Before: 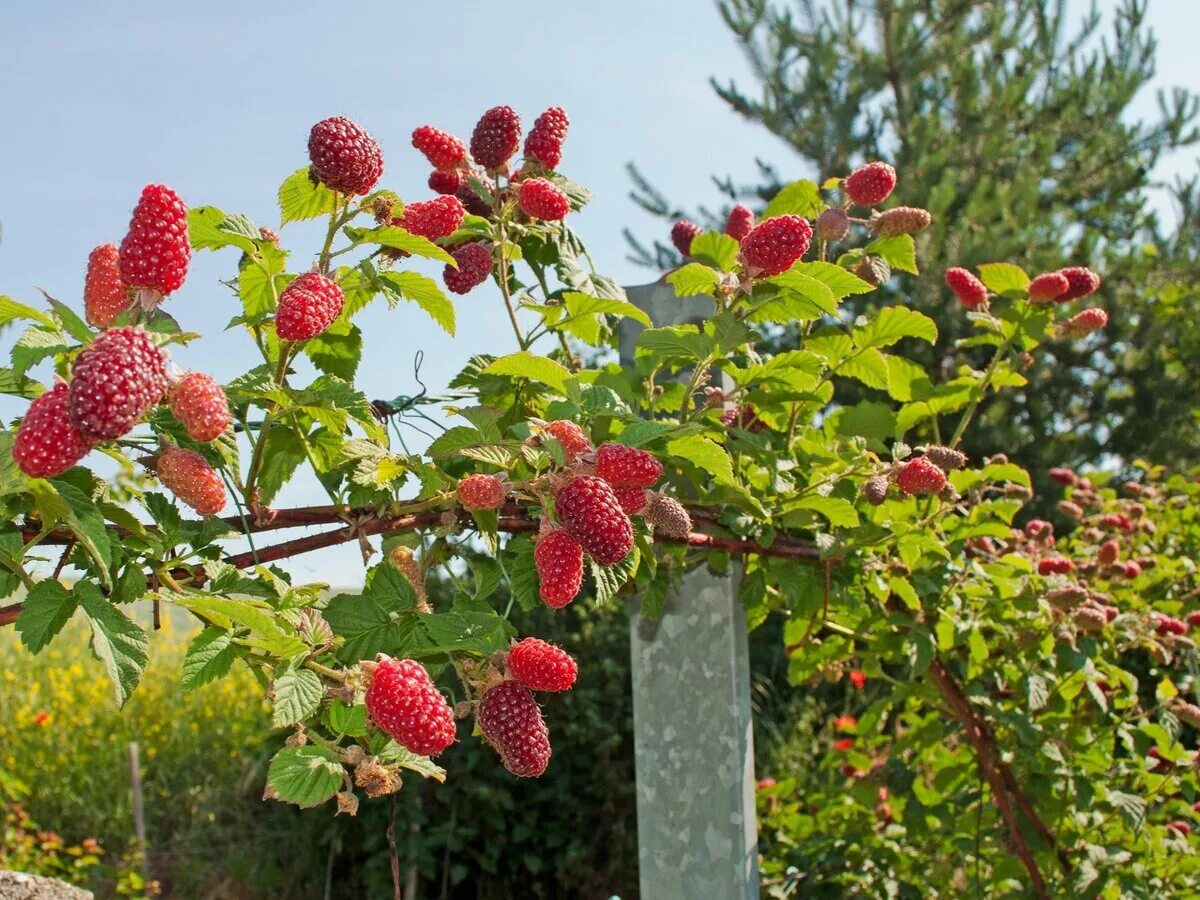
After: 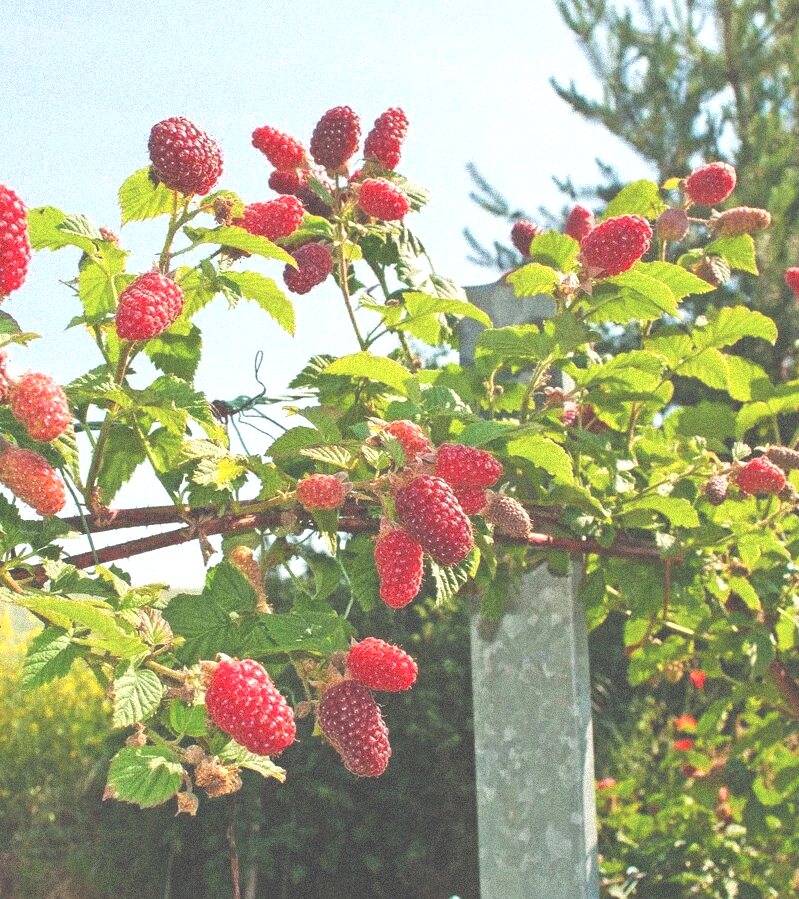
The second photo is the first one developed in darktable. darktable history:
crop and rotate: left 13.342%, right 19.991%
exposure: black level correction -0.071, exposure 0.5 EV, compensate highlight preservation false
grain: coarseness 9.38 ISO, strength 34.99%, mid-tones bias 0%
rgb levels: levels [[0.034, 0.472, 0.904], [0, 0.5, 1], [0, 0.5, 1]]
color balance rgb: perceptual saturation grading › global saturation 35%, perceptual saturation grading › highlights -30%, perceptual saturation grading › shadows 35%, perceptual brilliance grading › global brilliance 3%, perceptual brilliance grading › highlights -3%, perceptual brilliance grading › shadows 3%
